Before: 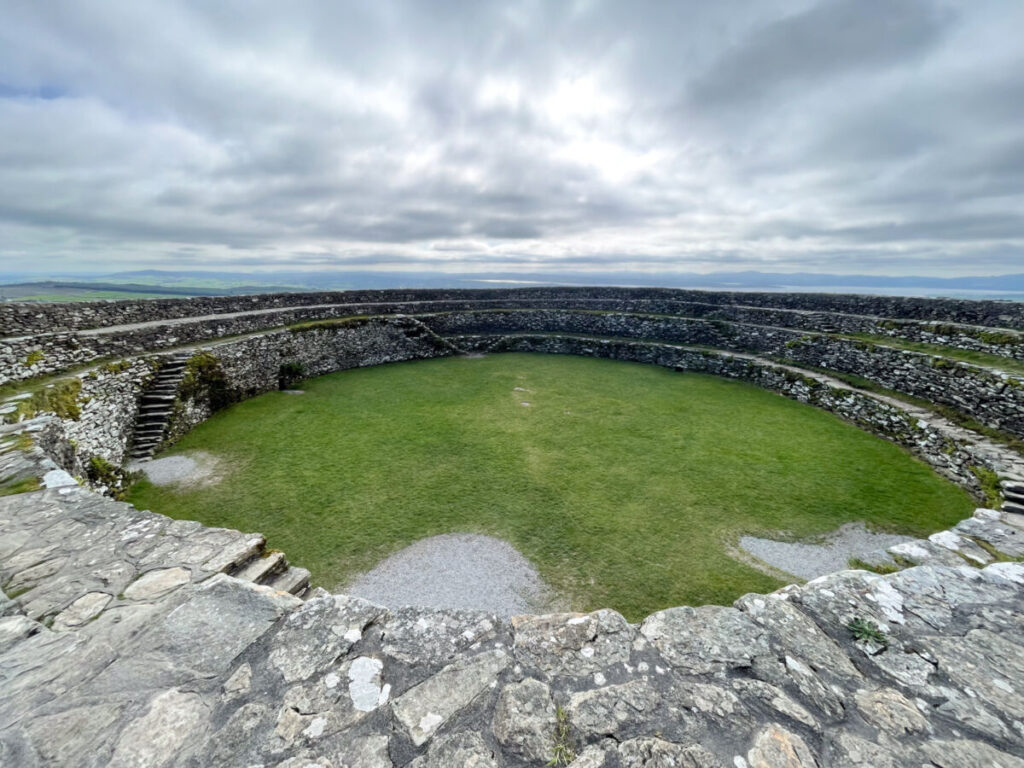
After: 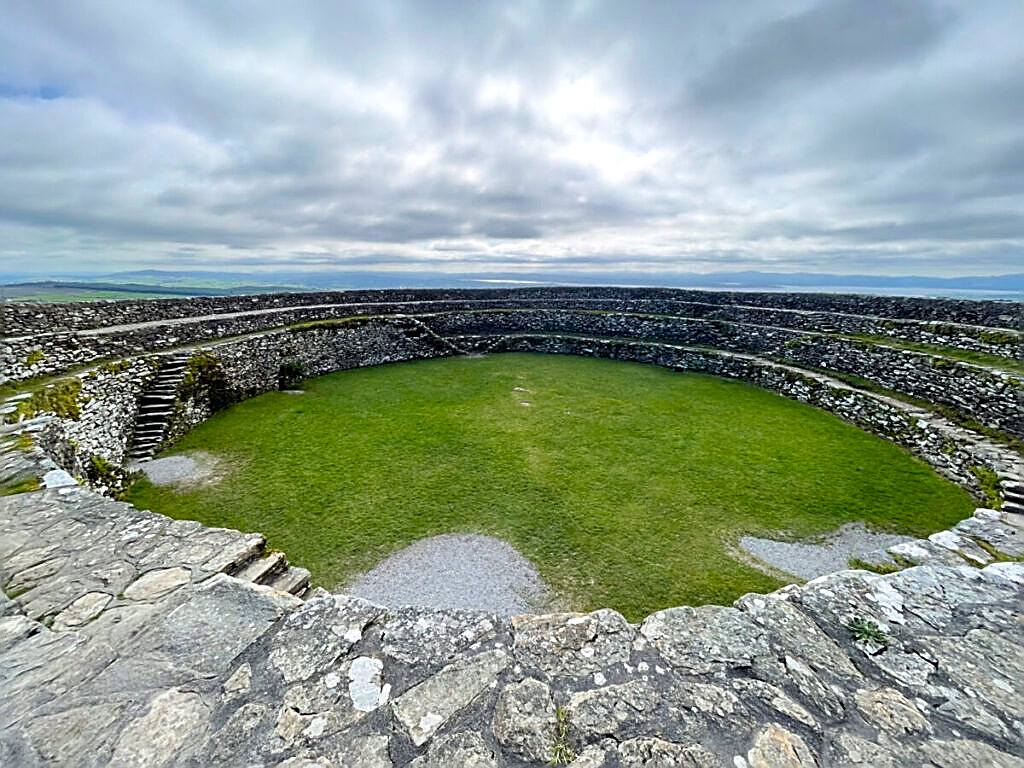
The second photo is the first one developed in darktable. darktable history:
sharpen: radius 1.685, amount 1.294
color balance rgb: perceptual saturation grading › global saturation 25%, global vibrance 20%
white balance: emerald 1
